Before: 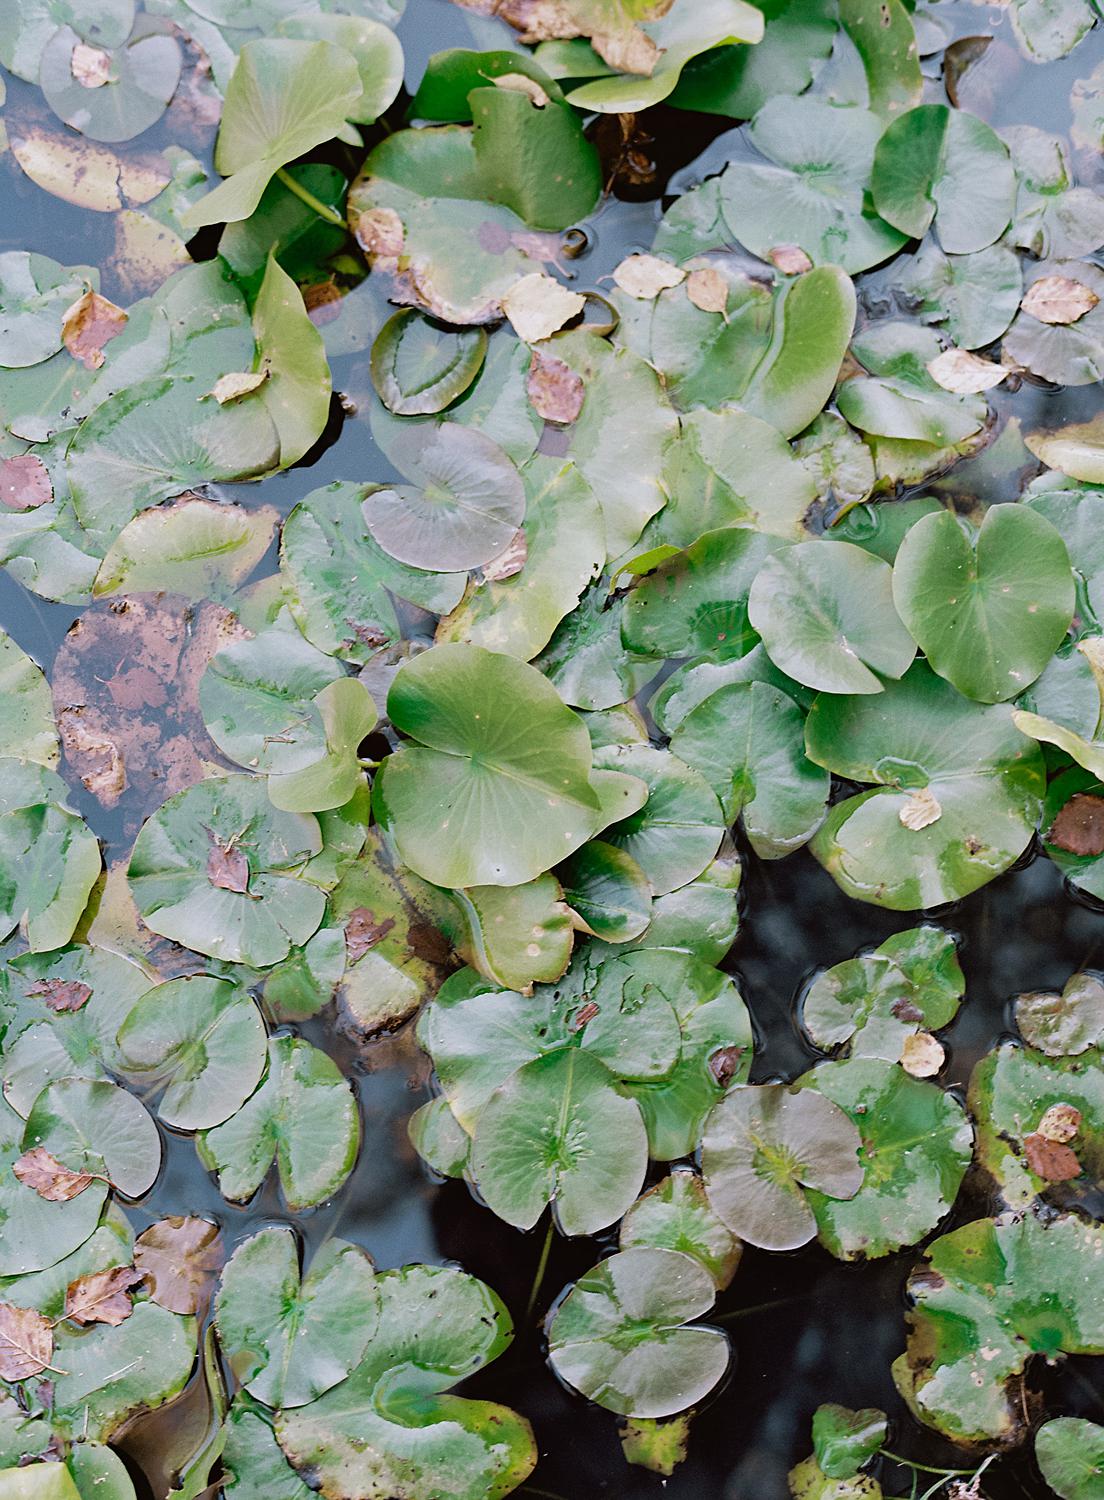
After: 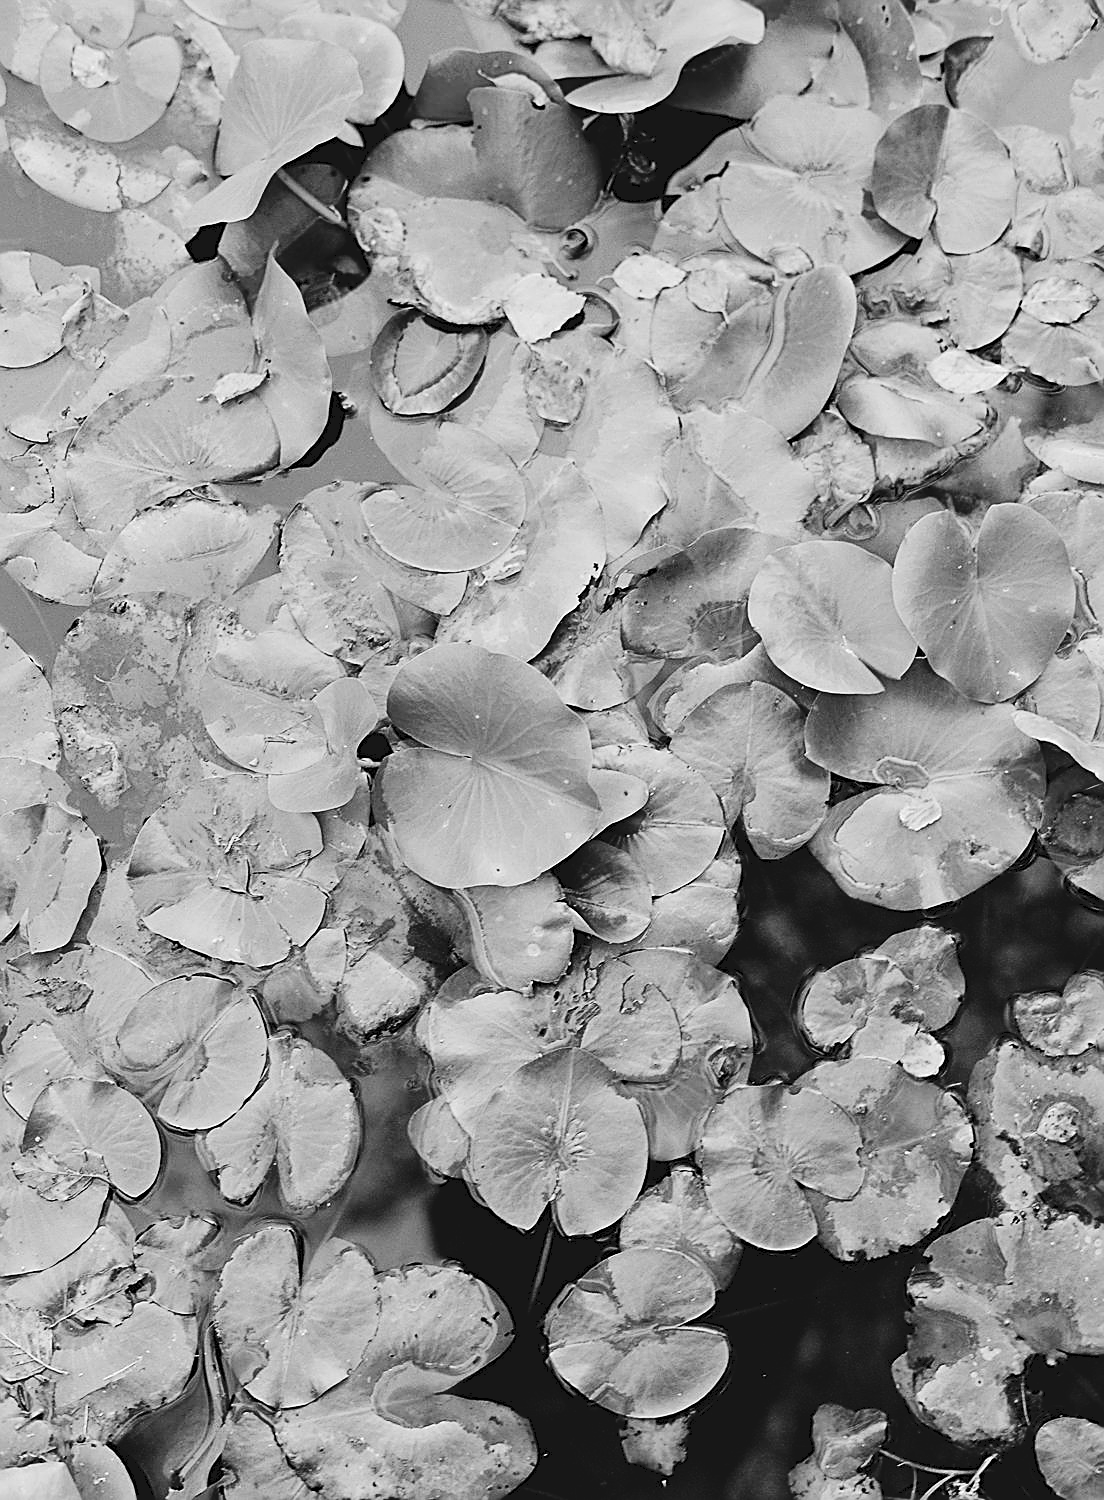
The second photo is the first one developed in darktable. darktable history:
sharpen: radius 1.967
tone curve: curves: ch0 [(0, 0) (0.003, 0.077) (0.011, 0.078) (0.025, 0.078) (0.044, 0.08) (0.069, 0.088) (0.1, 0.102) (0.136, 0.12) (0.177, 0.148) (0.224, 0.191) (0.277, 0.261) (0.335, 0.335) (0.399, 0.419) (0.468, 0.522) (0.543, 0.611) (0.623, 0.702) (0.709, 0.779) (0.801, 0.855) (0.898, 0.918) (1, 1)], preserve colors none
monochrome: on, module defaults
white balance: red 0.766, blue 1.537
